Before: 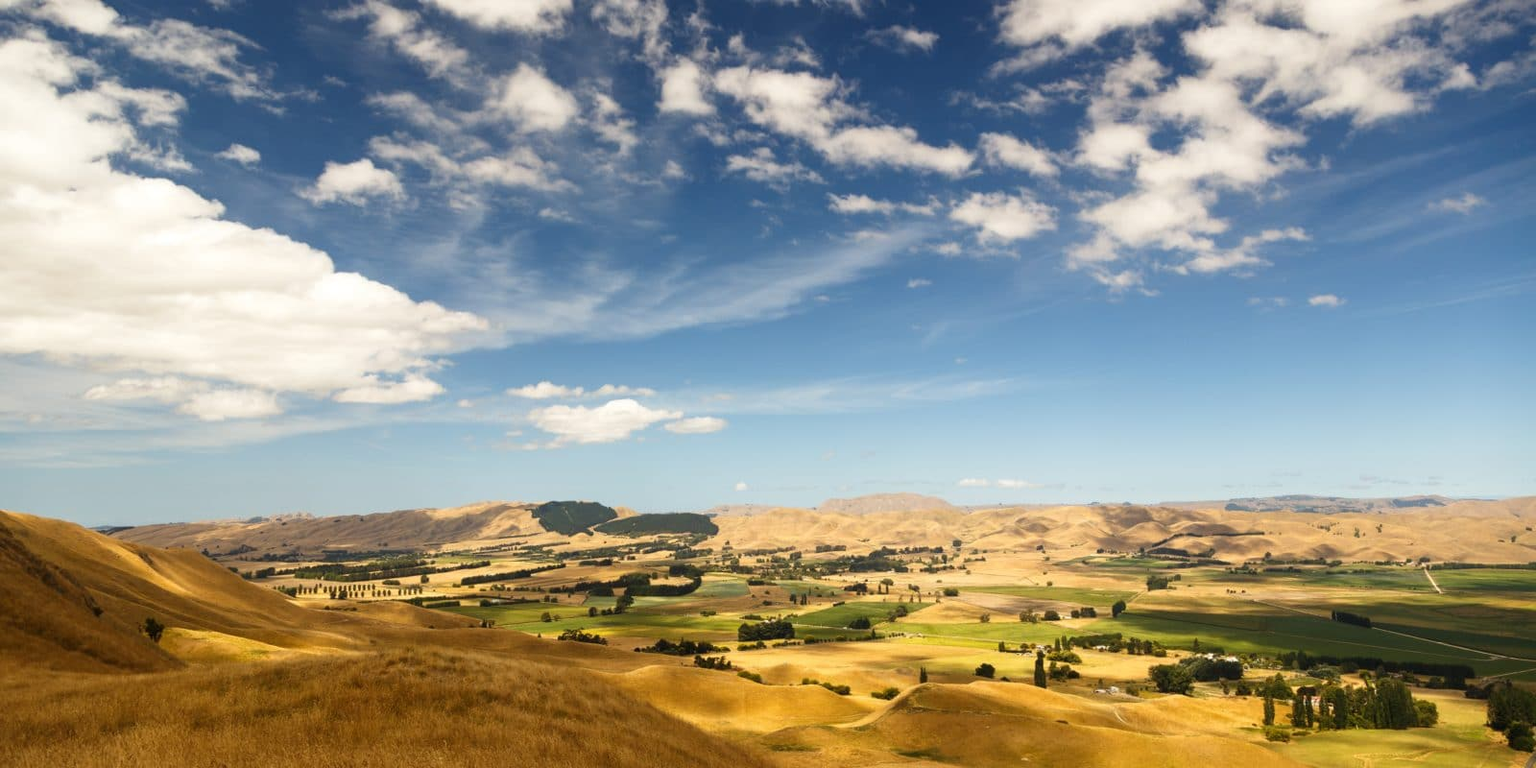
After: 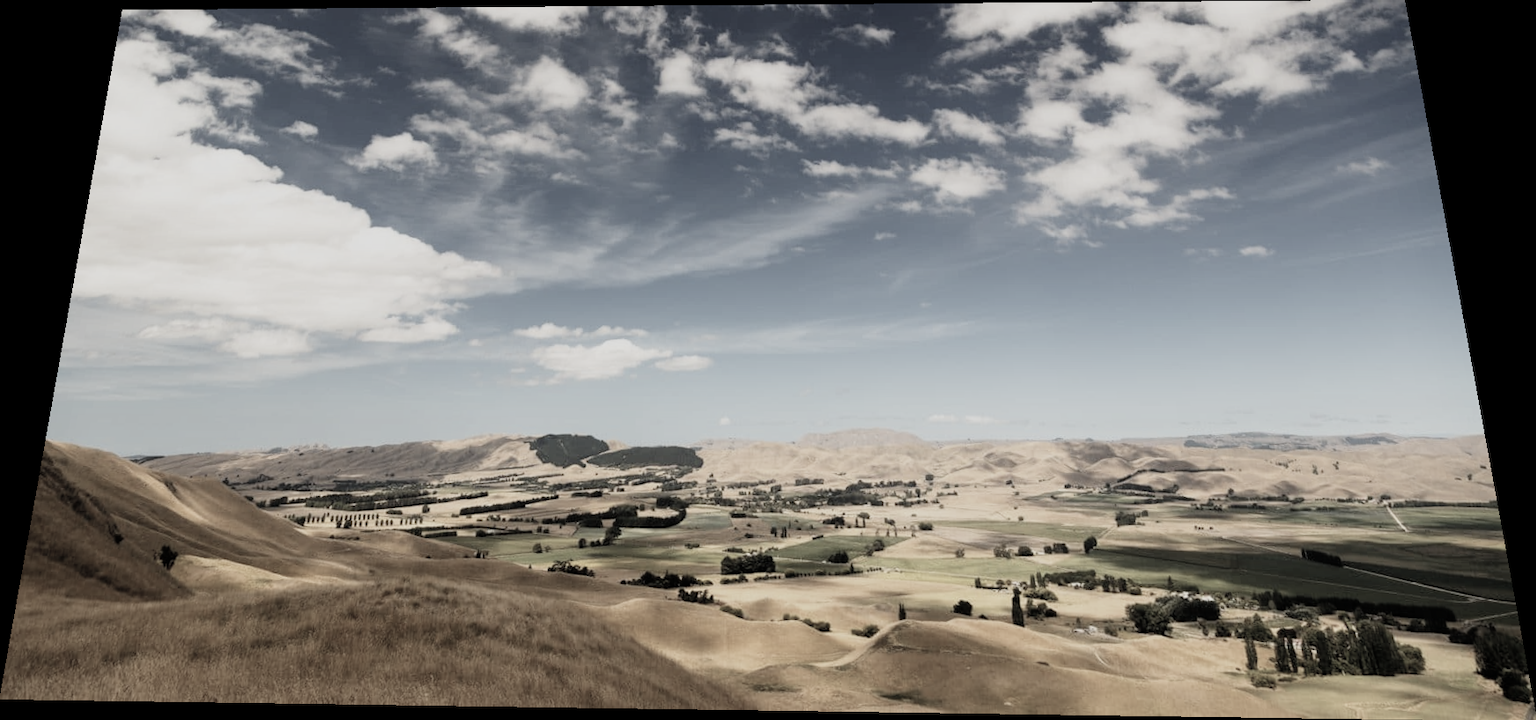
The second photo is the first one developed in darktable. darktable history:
filmic rgb: black relative exposure -7.92 EV, white relative exposure 4.13 EV, threshold 3 EV, hardness 4.02, latitude 51.22%, contrast 1.013, shadows ↔ highlights balance 5.35%, color science v5 (2021), contrast in shadows safe, contrast in highlights safe, enable highlight reconstruction true
rotate and perspective: rotation 0.128°, lens shift (vertical) -0.181, lens shift (horizontal) -0.044, shear 0.001, automatic cropping off
contrast brightness saturation: contrast 0.08, saturation 0.02
color correction: saturation 0.3
